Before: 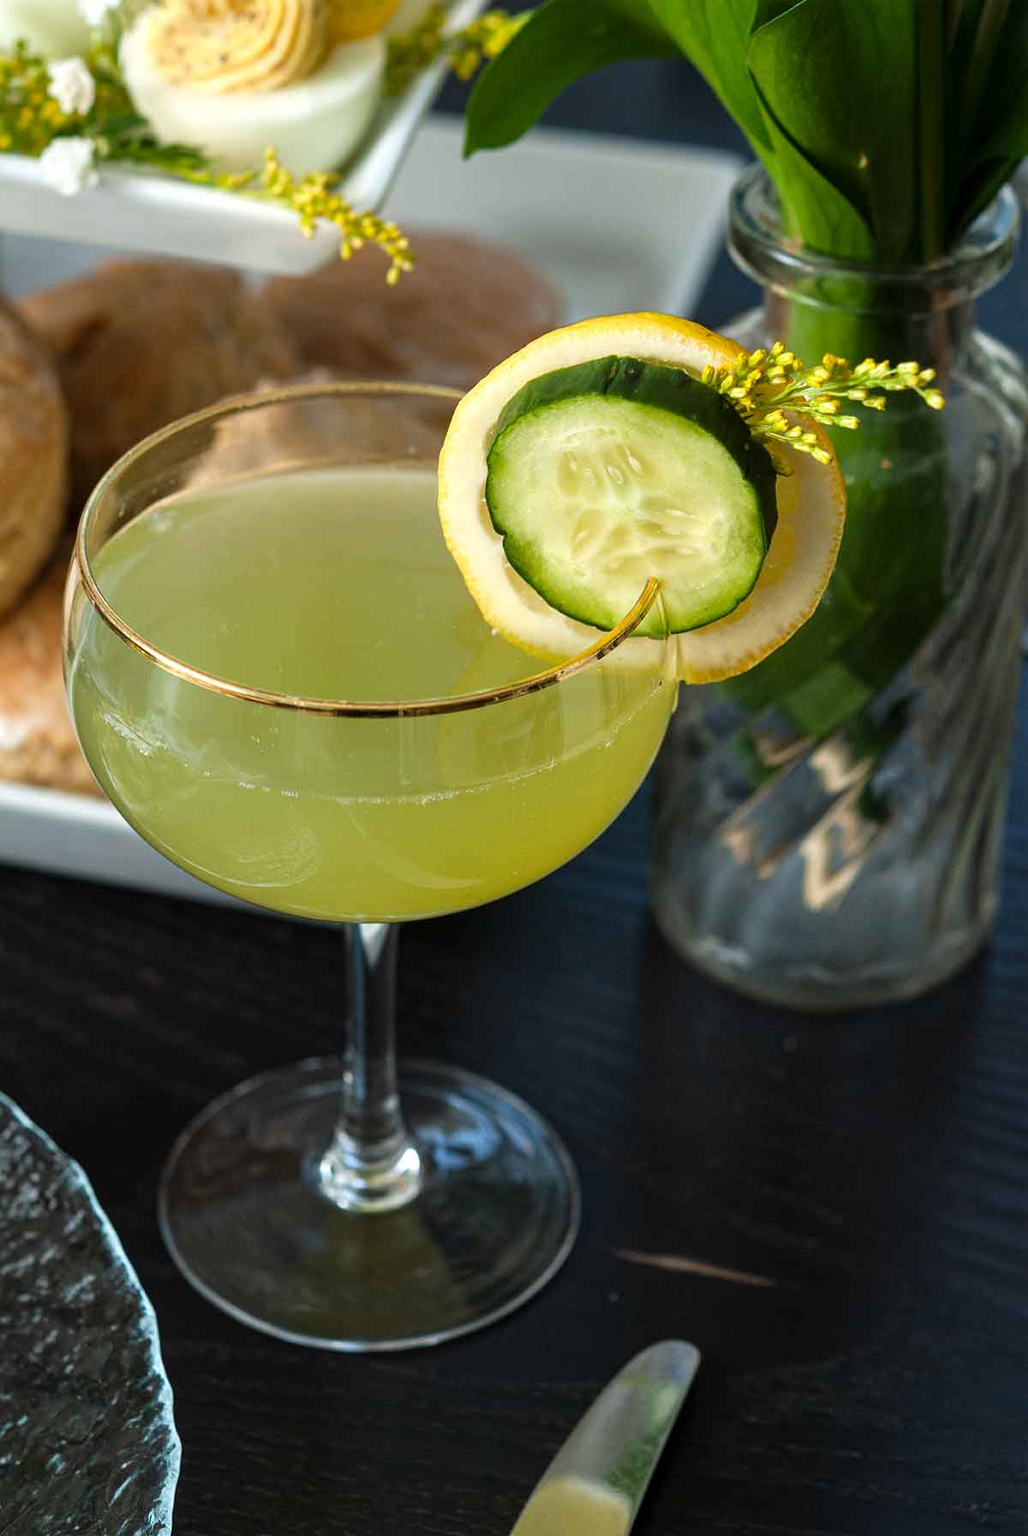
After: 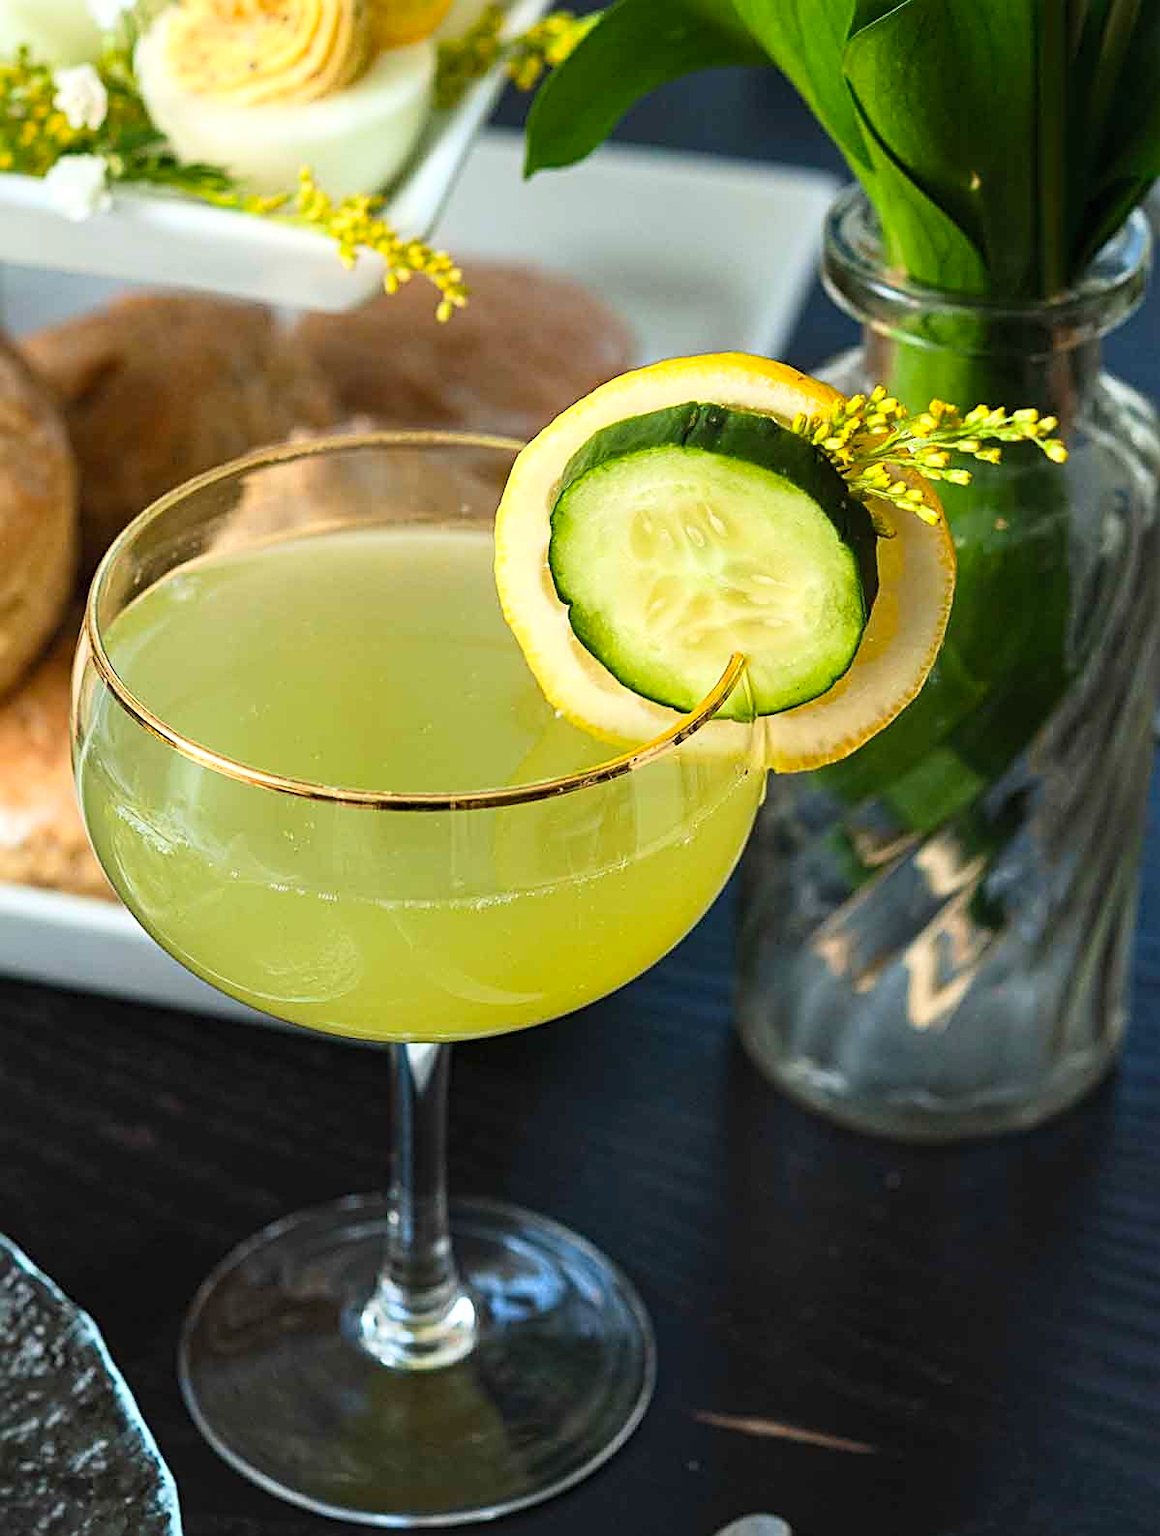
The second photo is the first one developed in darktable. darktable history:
crop and rotate: top 0%, bottom 11.454%
contrast brightness saturation: contrast 0.197, brightness 0.162, saturation 0.222
sharpen: radius 2.743
